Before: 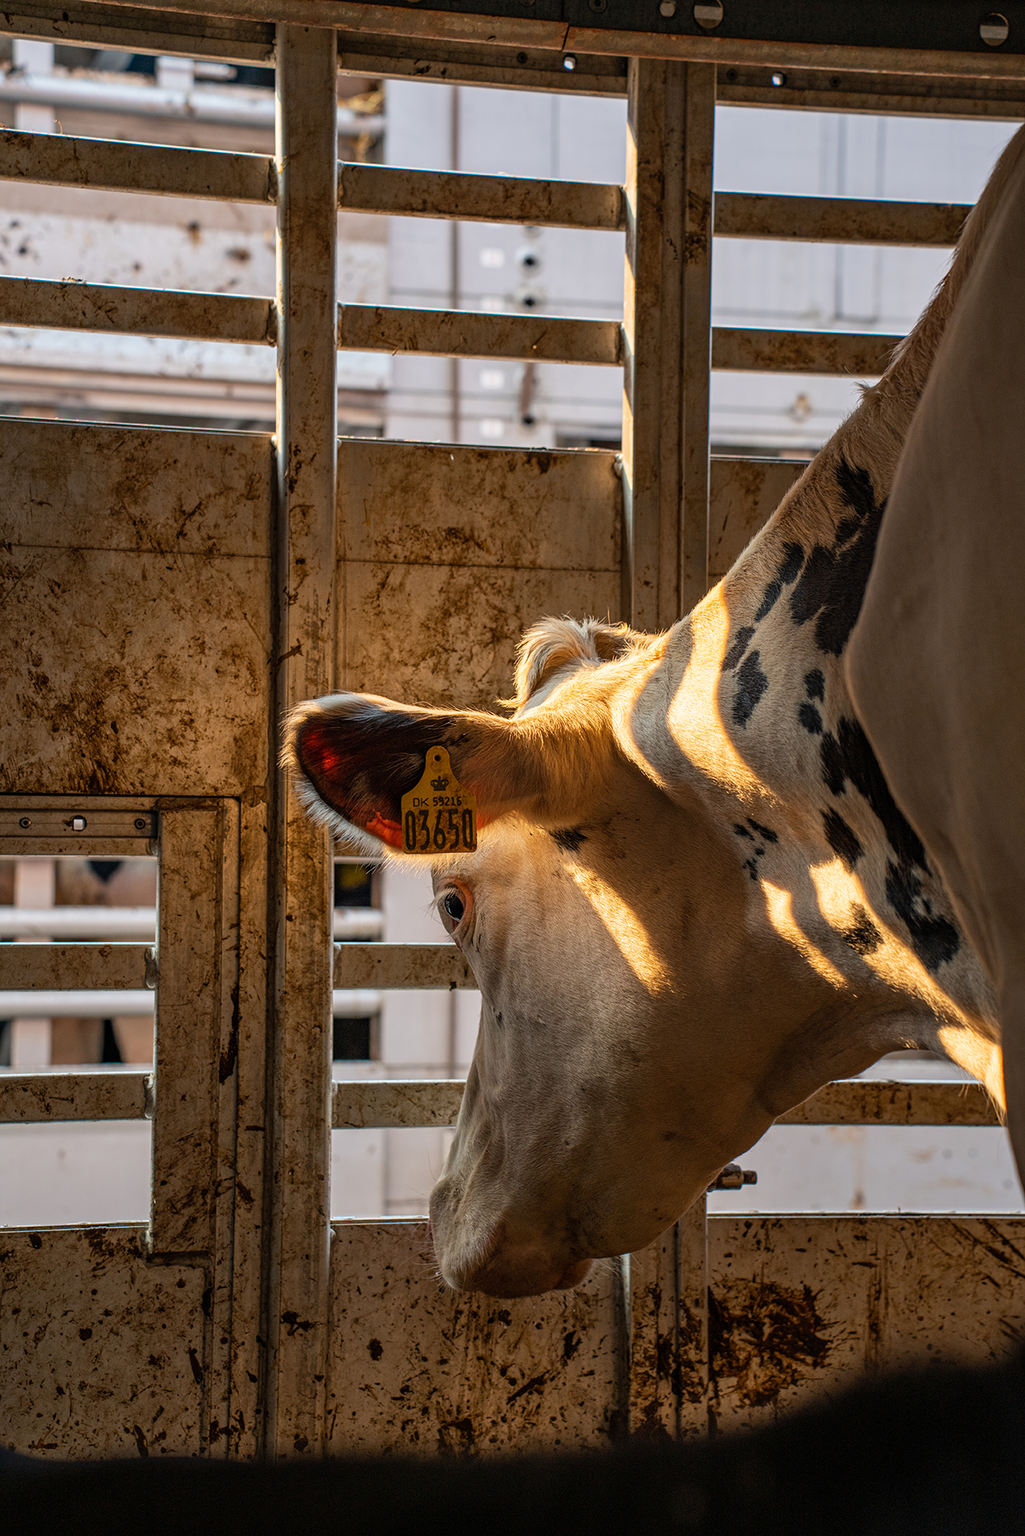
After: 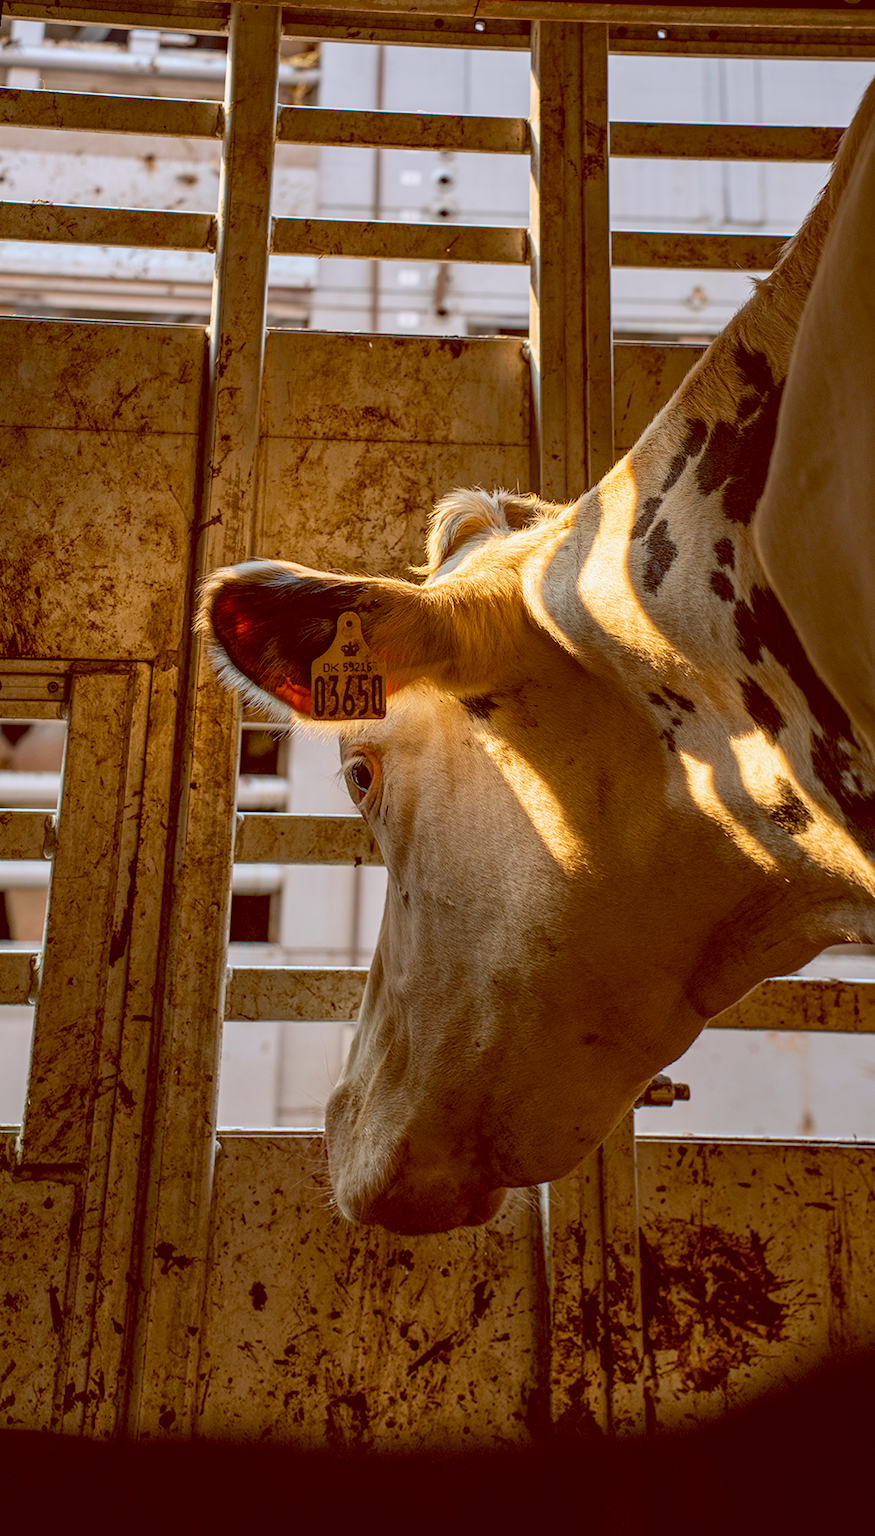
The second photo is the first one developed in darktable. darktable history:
shadows and highlights: radius 331.84, shadows 53.55, highlights -100, compress 94.63%, highlights color adjustment 73.23%, soften with gaussian
color balance: lift [1, 1.011, 0.999, 0.989], gamma [1.109, 1.045, 1.039, 0.955], gain [0.917, 0.936, 0.952, 1.064], contrast 2.32%, contrast fulcrum 19%, output saturation 101%
rotate and perspective: rotation 0.72°, lens shift (vertical) -0.352, lens shift (horizontal) -0.051, crop left 0.152, crop right 0.859, crop top 0.019, crop bottom 0.964
